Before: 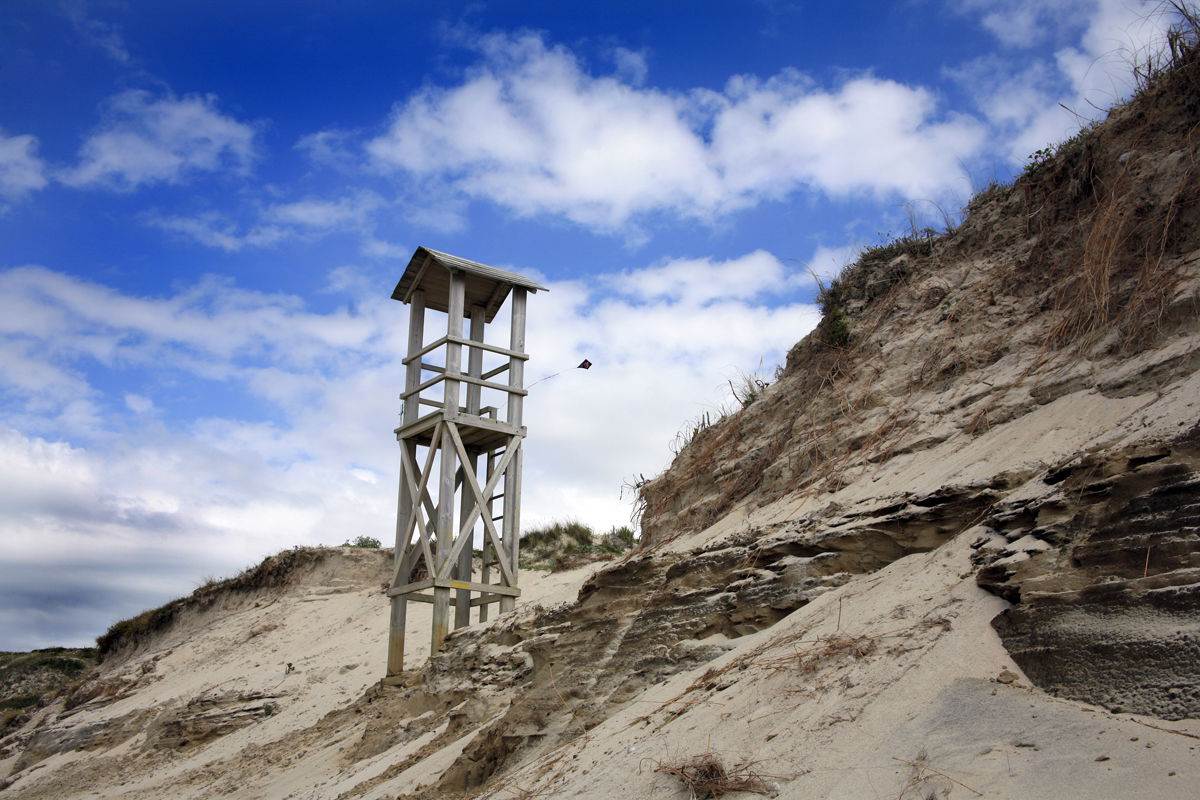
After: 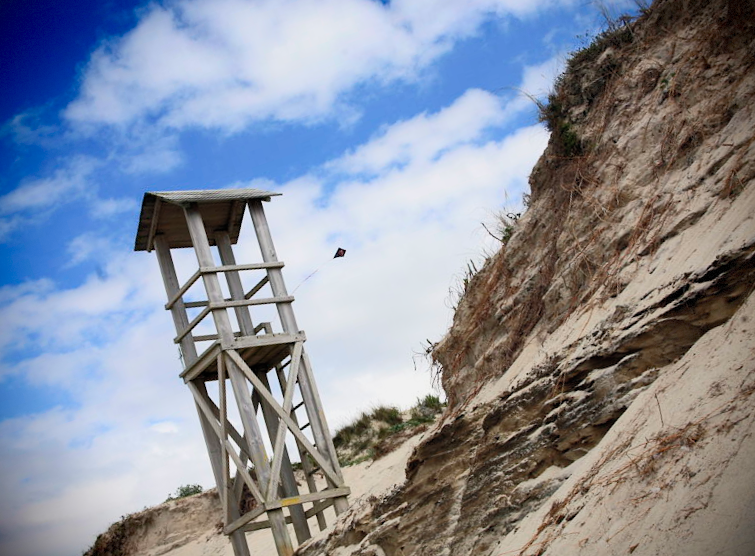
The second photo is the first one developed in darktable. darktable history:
vignetting: fall-off start 74.19%, fall-off radius 65.47%, brightness -0.994, saturation 0.5, dithering 8-bit output
crop and rotate: angle 18.29°, left 6.883%, right 3.756%, bottom 1.127%
exposure: exposure -0.551 EV, compensate exposure bias true, compensate highlight preservation false
tone curve: curves: ch0 [(0, 0) (0.003, 0.006) (0.011, 0.015) (0.025, 0.032) (0.044, 0.054) (0.069, 0.079) (0.1, 0.111) (0.136, 0.146) (0.177, 0.186) (0.224, 0.229) (0.277, 0.286) (0.335, 0.348) (0.399, 0.426) (0.468, 0.514) (0.543, 0.609) (0.623, 0.706) (0.709, 0.789) (0.801, 0.862) (0.898, 0.926) (1, 1)], color space Lab, independent channels, preserve colors none
local contrast: mode bilateral grid, contrast 100, coarseness 99, detail 93%, midtone range 0.2
